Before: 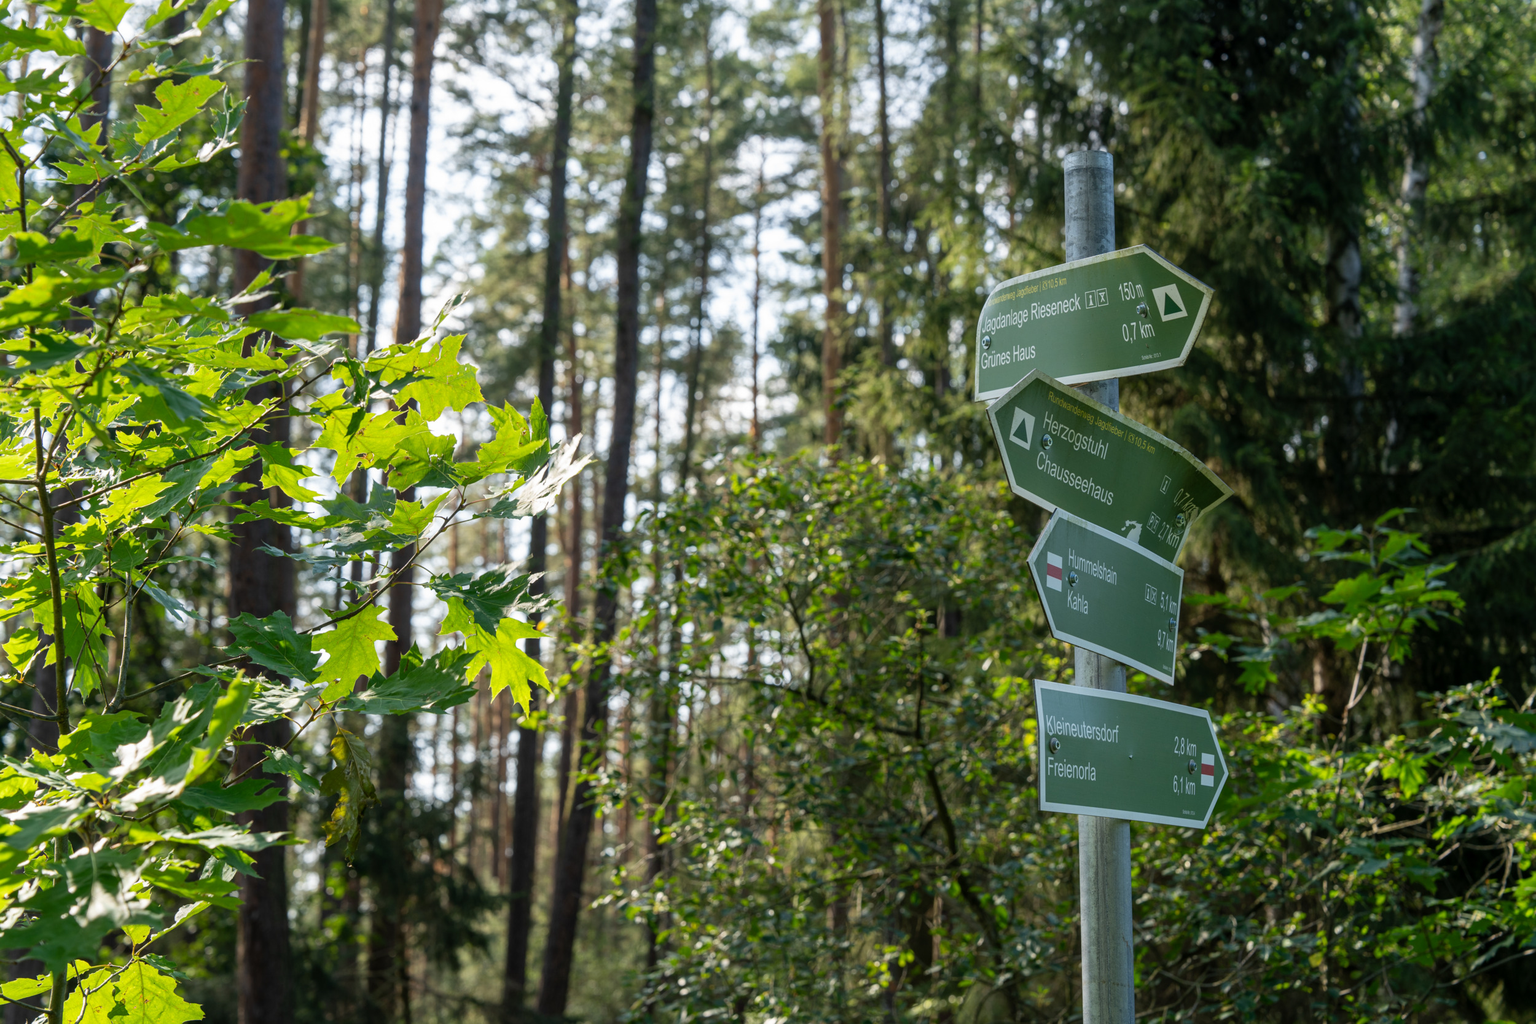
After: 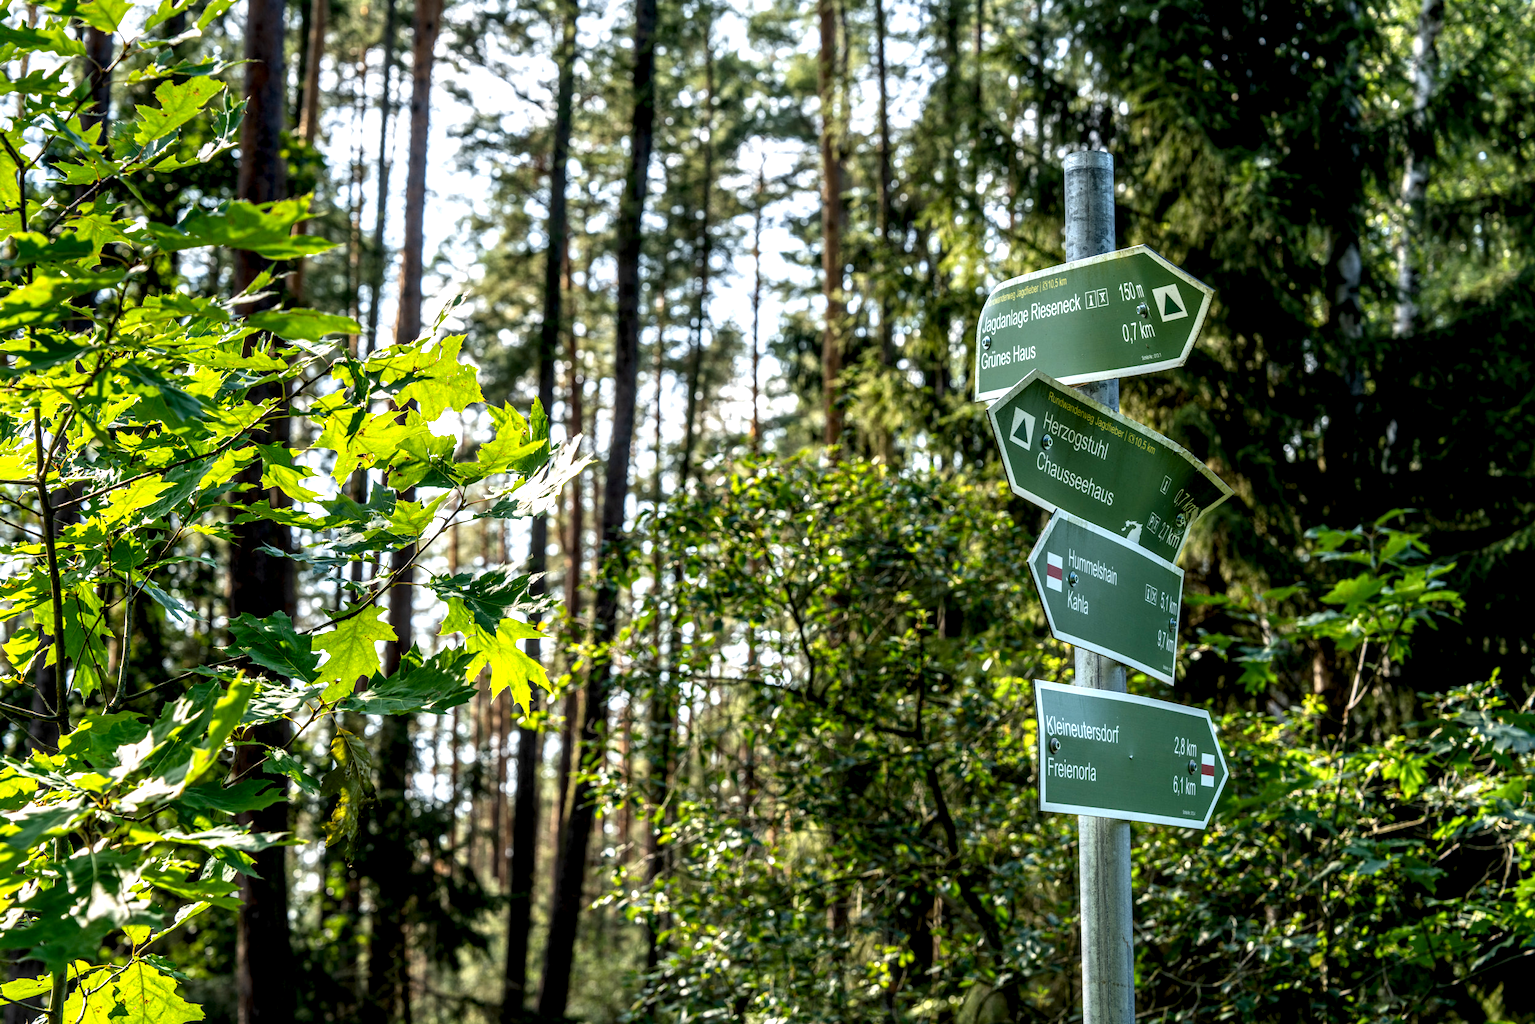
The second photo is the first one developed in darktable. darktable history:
color balance rgb: perceptual saturation grading › global saturation 20%, global vibrance 20%
exposure: compensate highlight preservation false
local contrast: detail 203%
